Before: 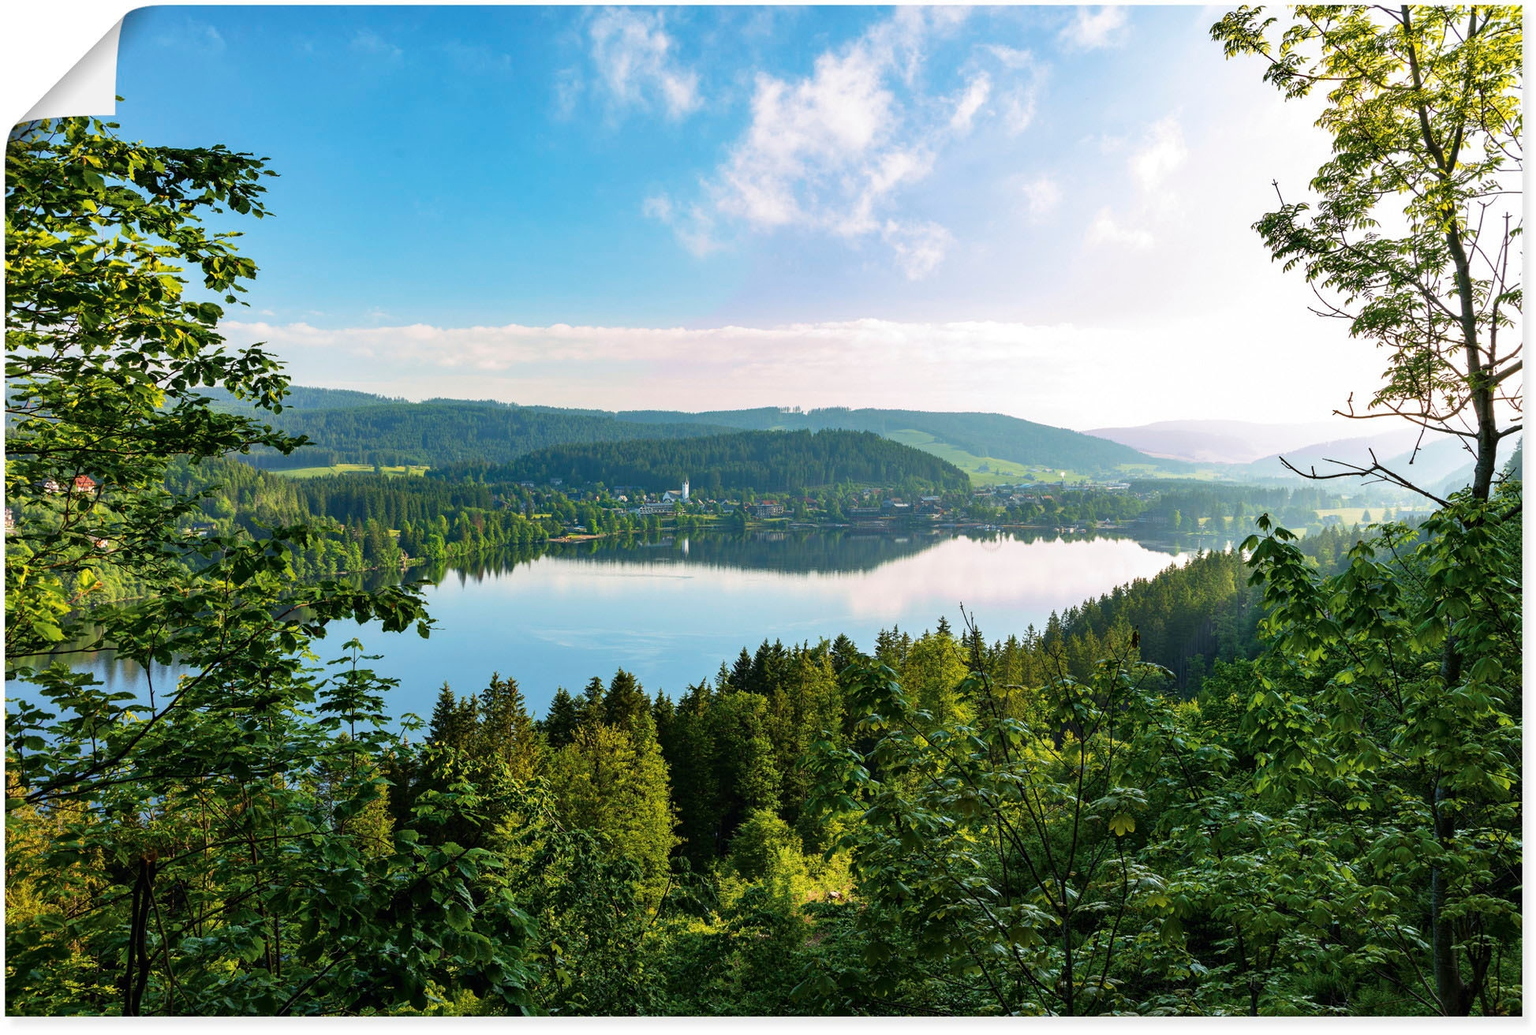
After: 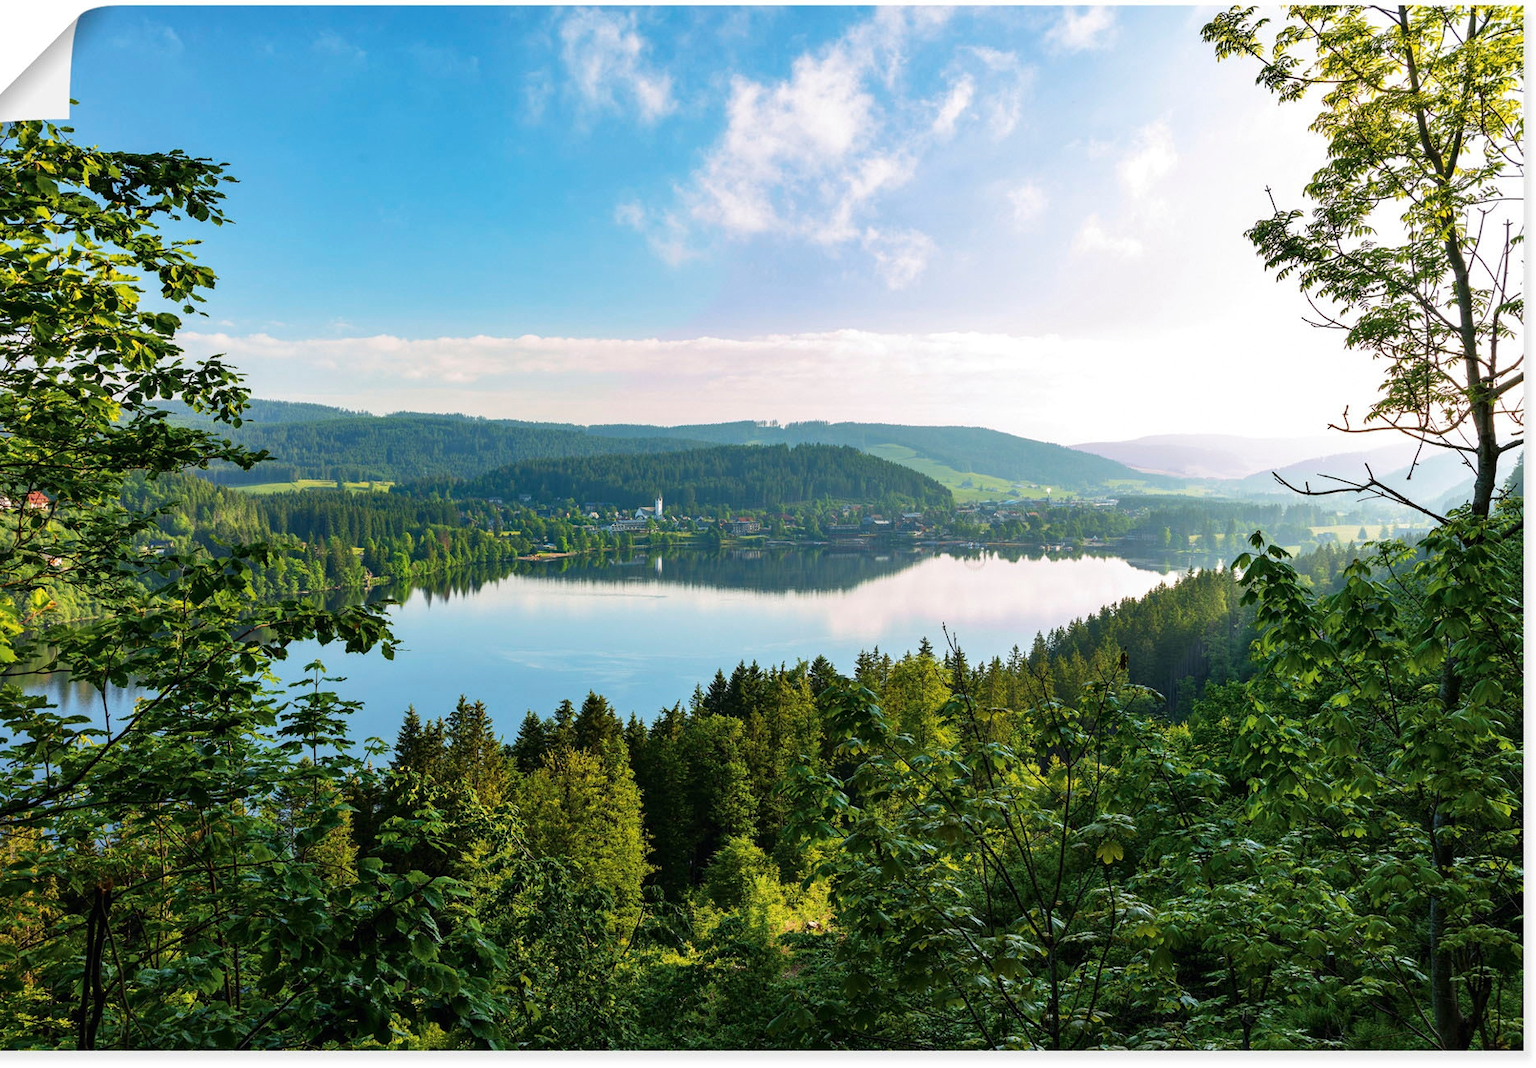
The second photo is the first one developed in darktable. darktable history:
crop and rotate: left 3.189%
tone equalizer: edges refinement/feathering 500, mask exposure compensation -1.57 EV, preserve details no
